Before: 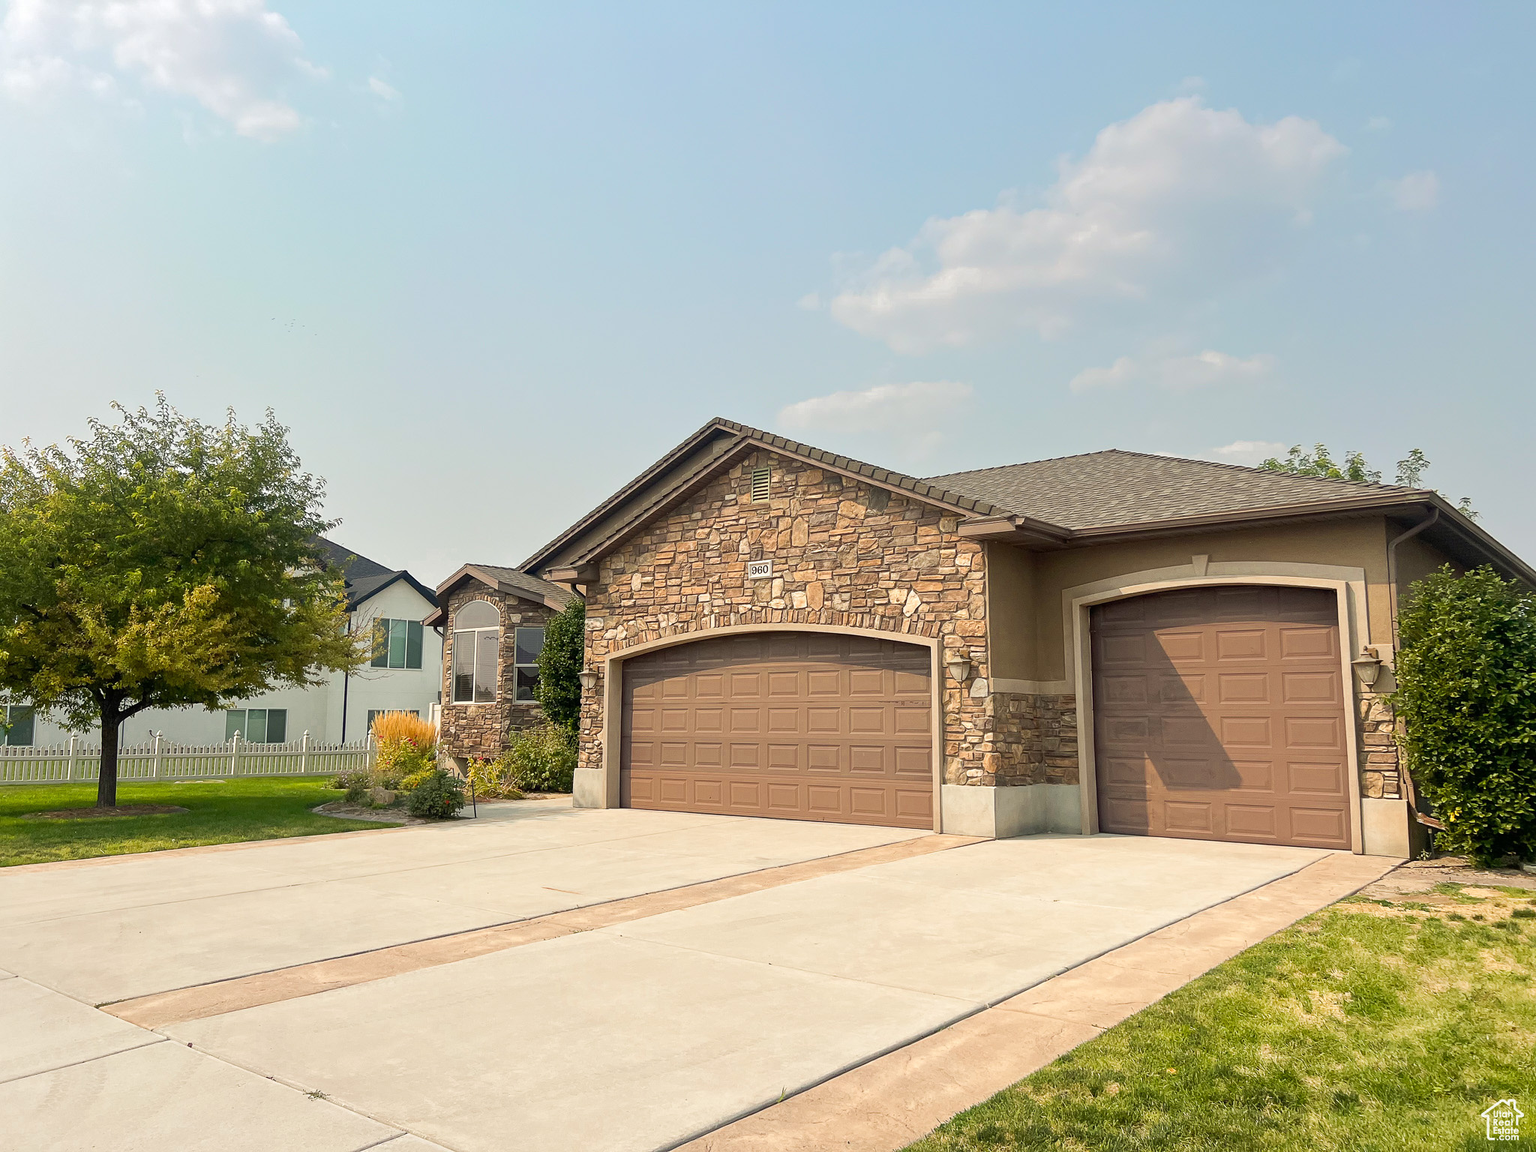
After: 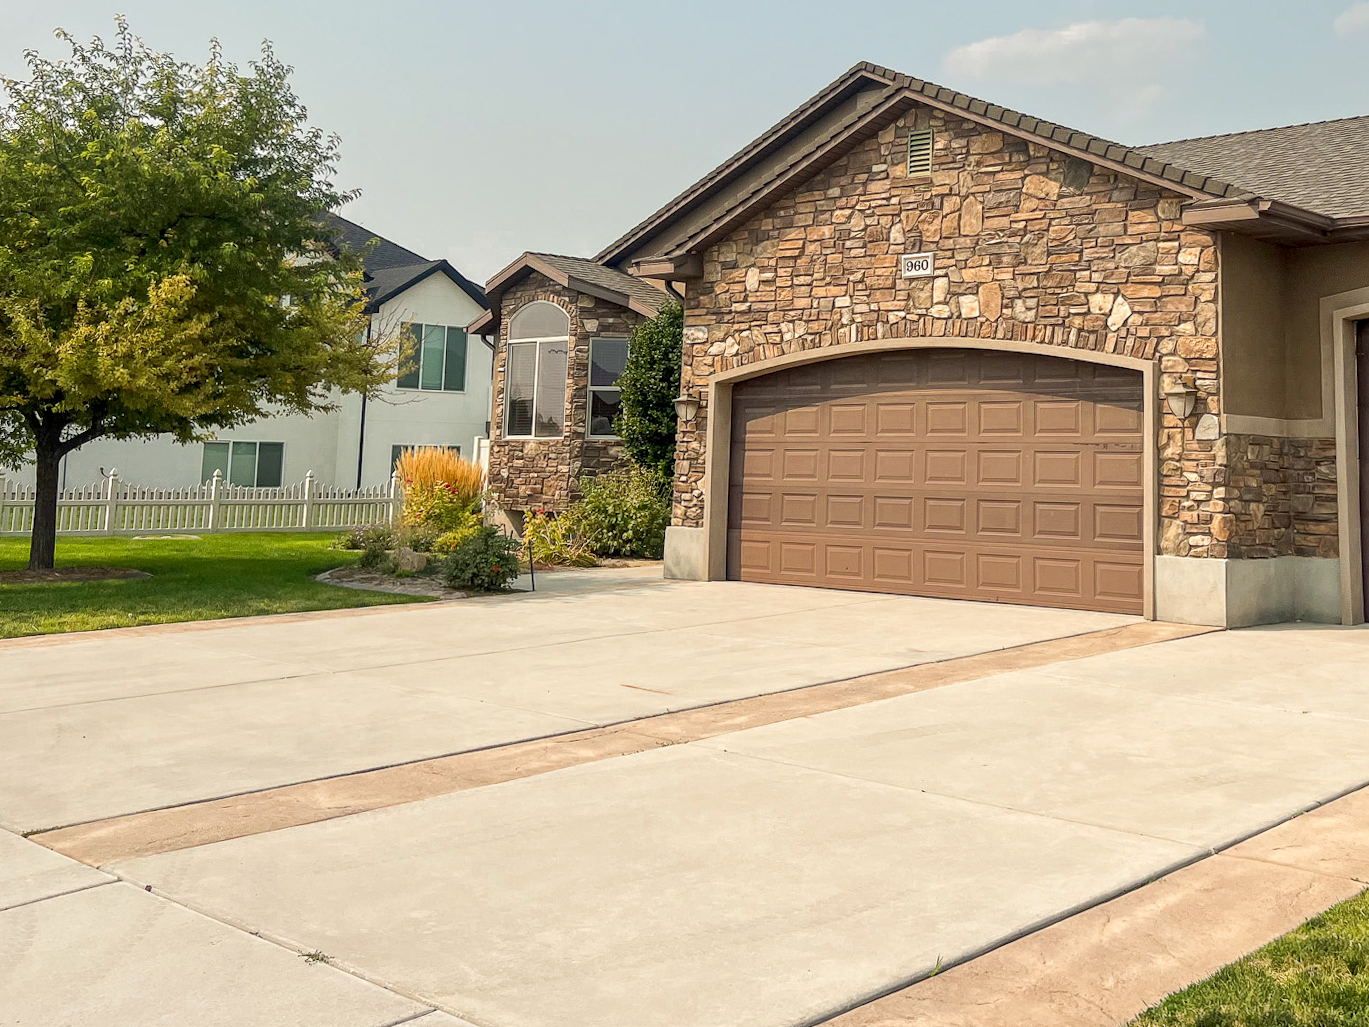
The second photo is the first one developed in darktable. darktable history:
local contrast: on, module defaults
crop and rotate: angle -0.82°, left 3.85%, top 31.828%, right 27.992%
